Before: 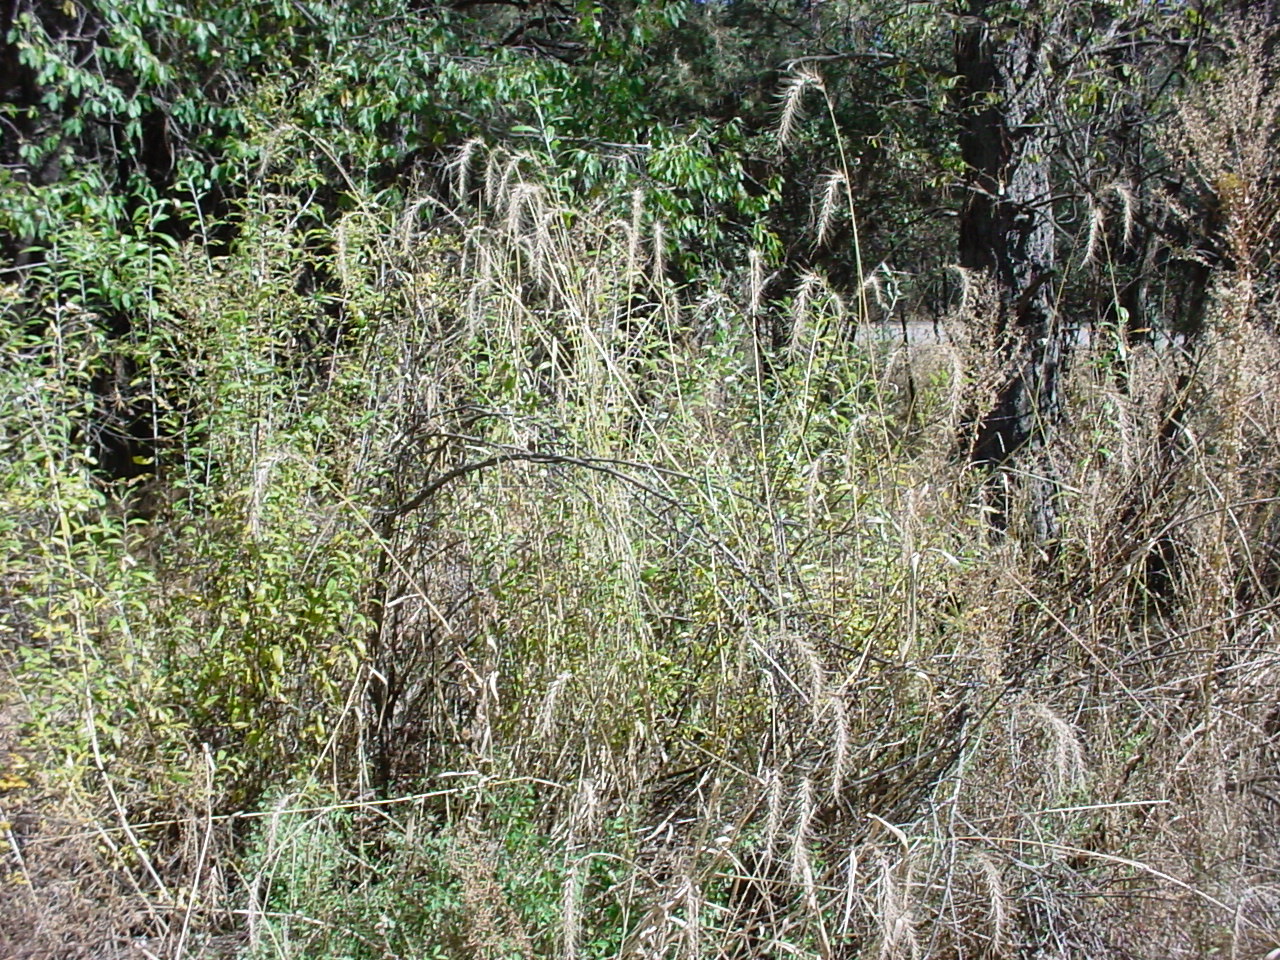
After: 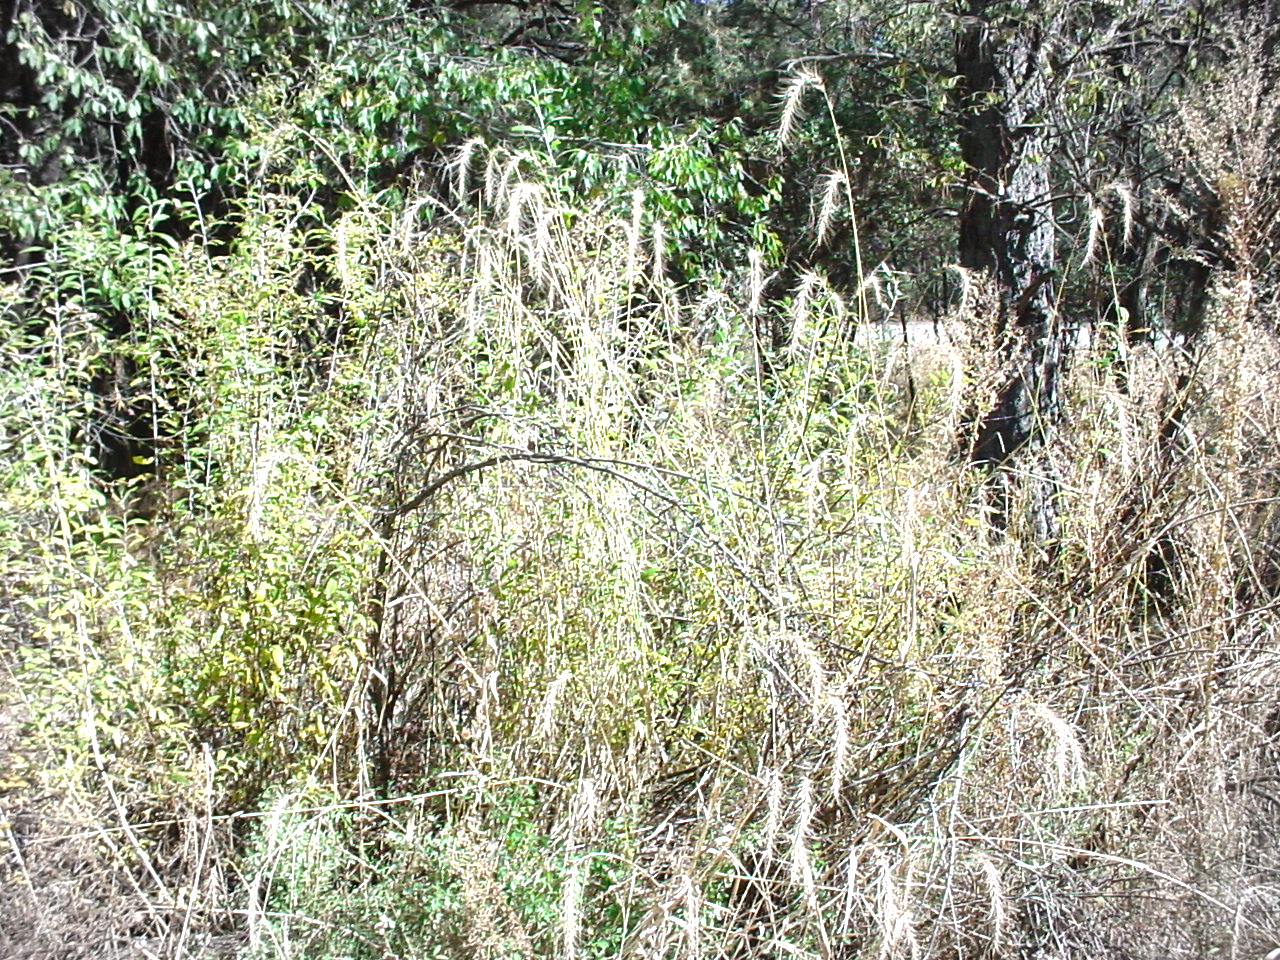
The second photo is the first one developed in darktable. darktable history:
exposure: exposure 1 EV, compensate highlight preservation false
vignetting: brightness -0.265, automatic ratio true
